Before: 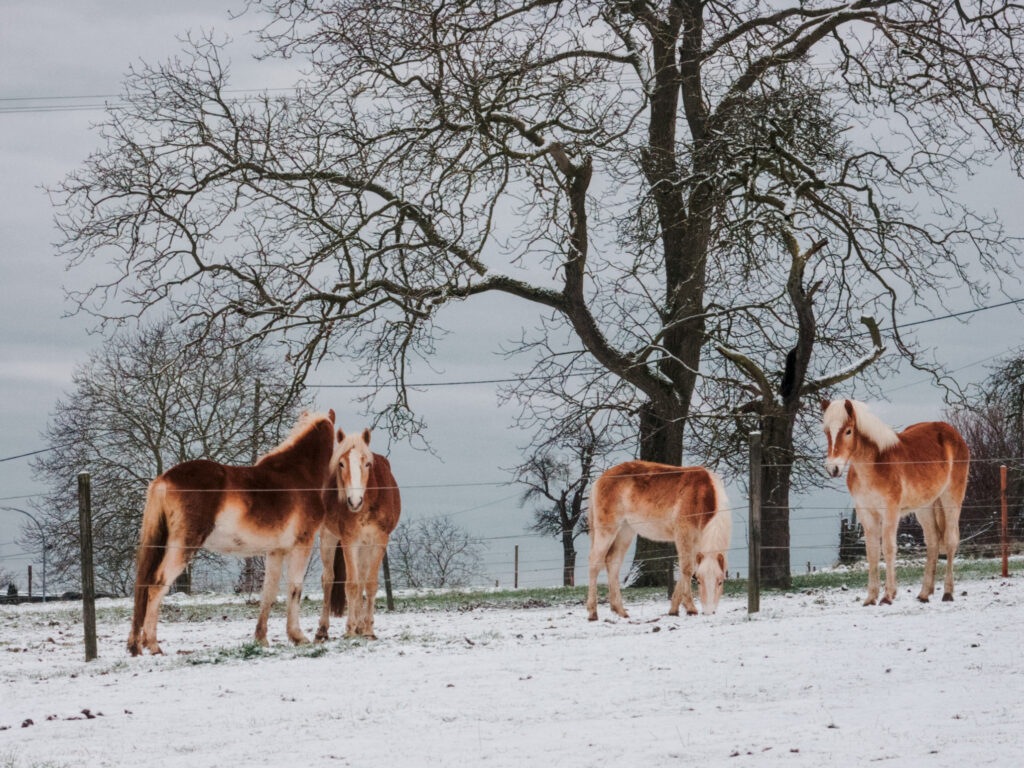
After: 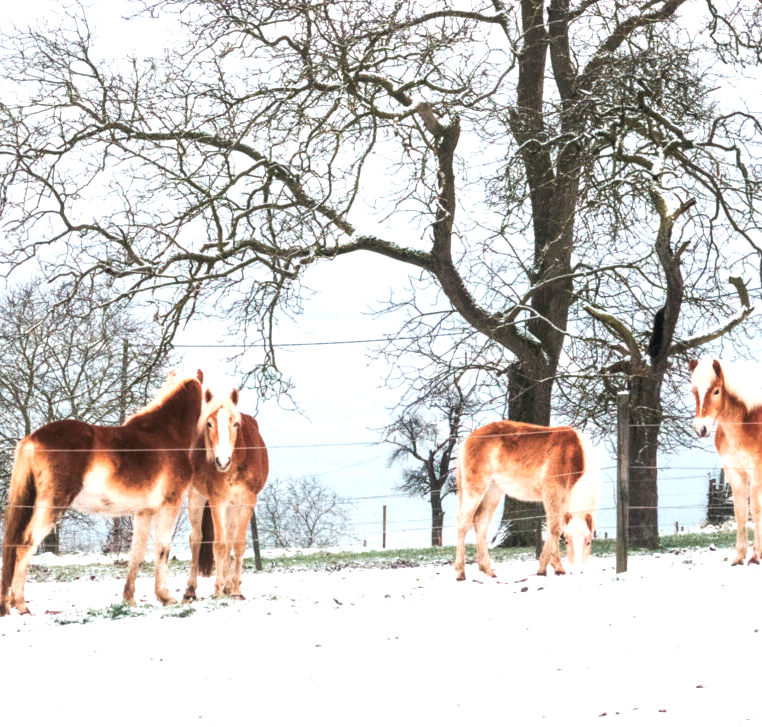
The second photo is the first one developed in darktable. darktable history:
crop and rotate: left 12.949%, top 5.254%, right 12.624%
exposure: black level correction -0.002, exposure 1.329 EV, compensate highlight preservation false
